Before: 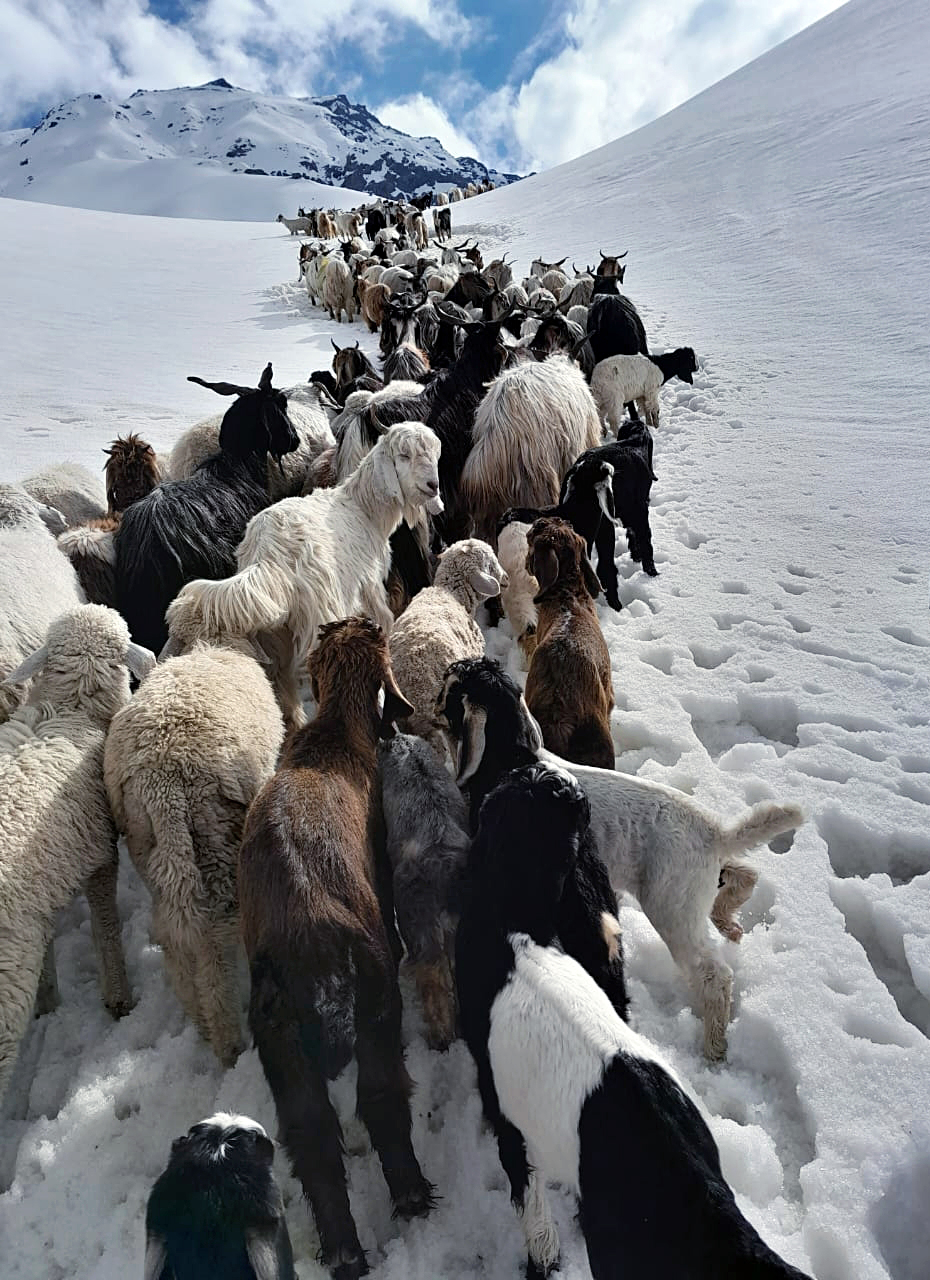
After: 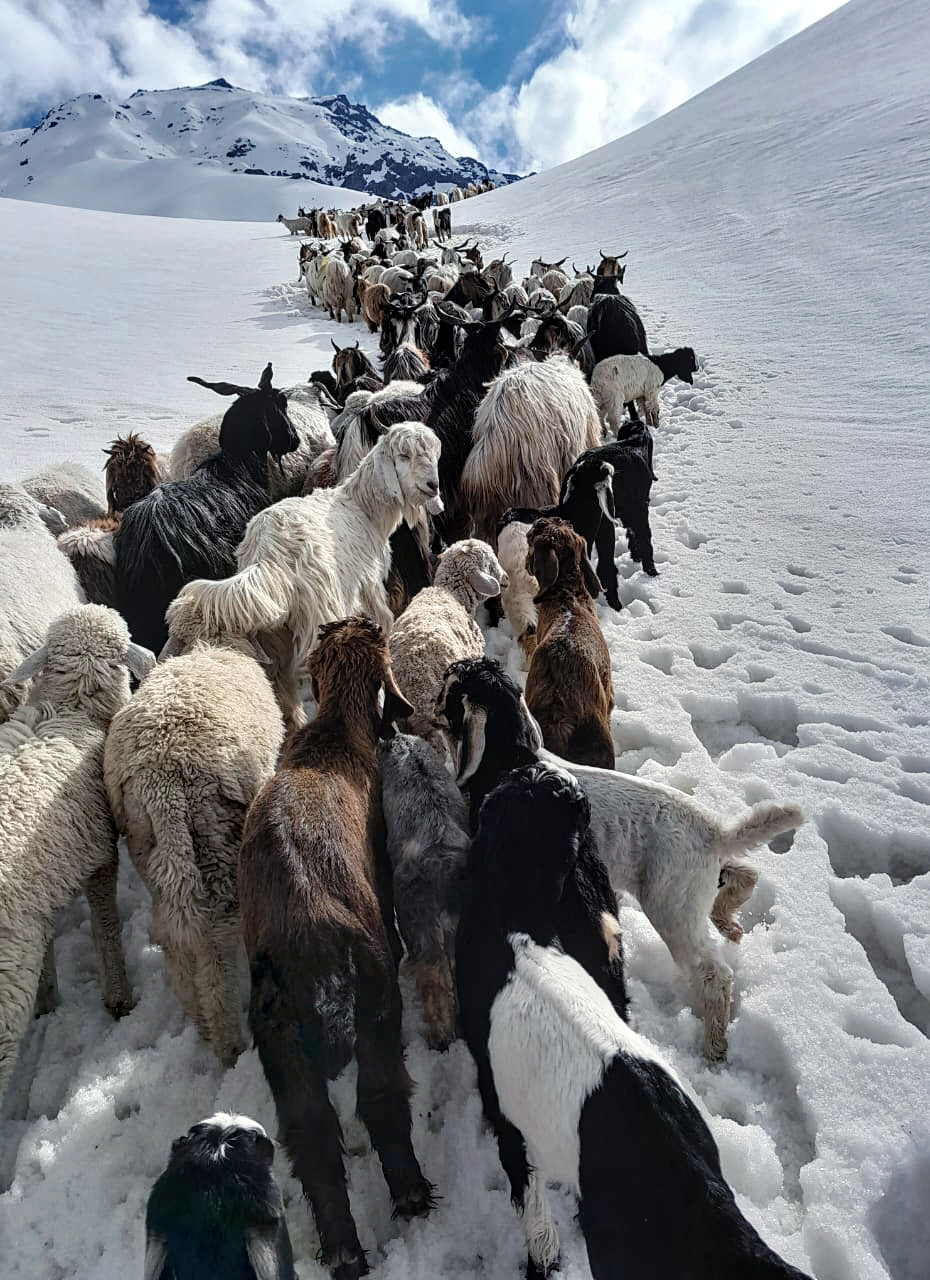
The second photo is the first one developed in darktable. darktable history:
local contrast: on, module defaults
exposure: exposure 0.027 EV, compensate exposure bias true, compensate highlight preservation false
